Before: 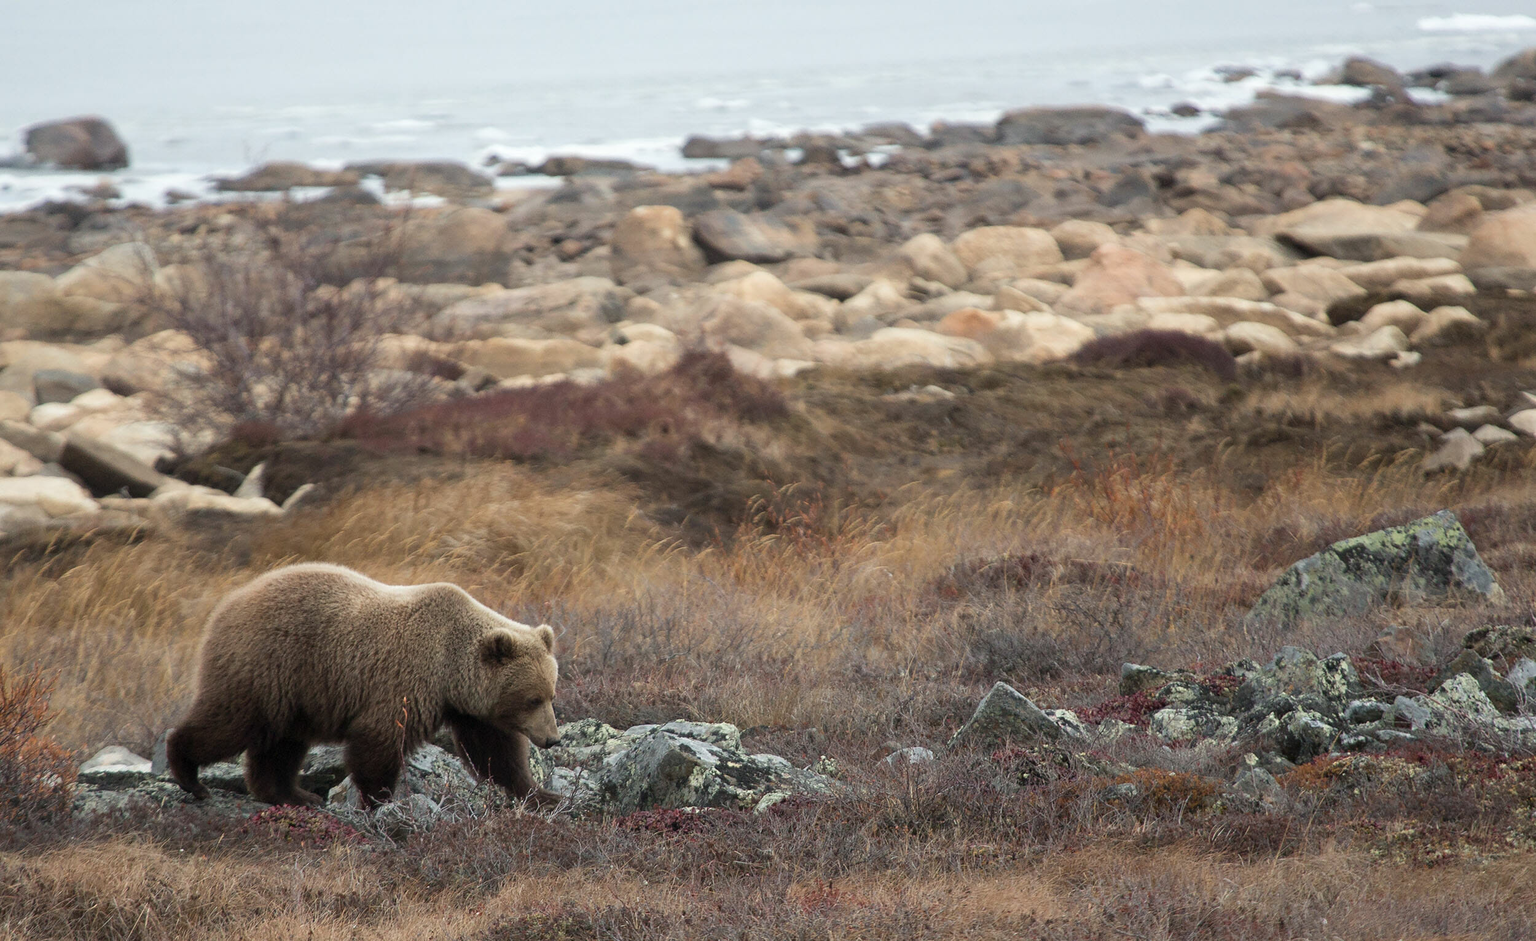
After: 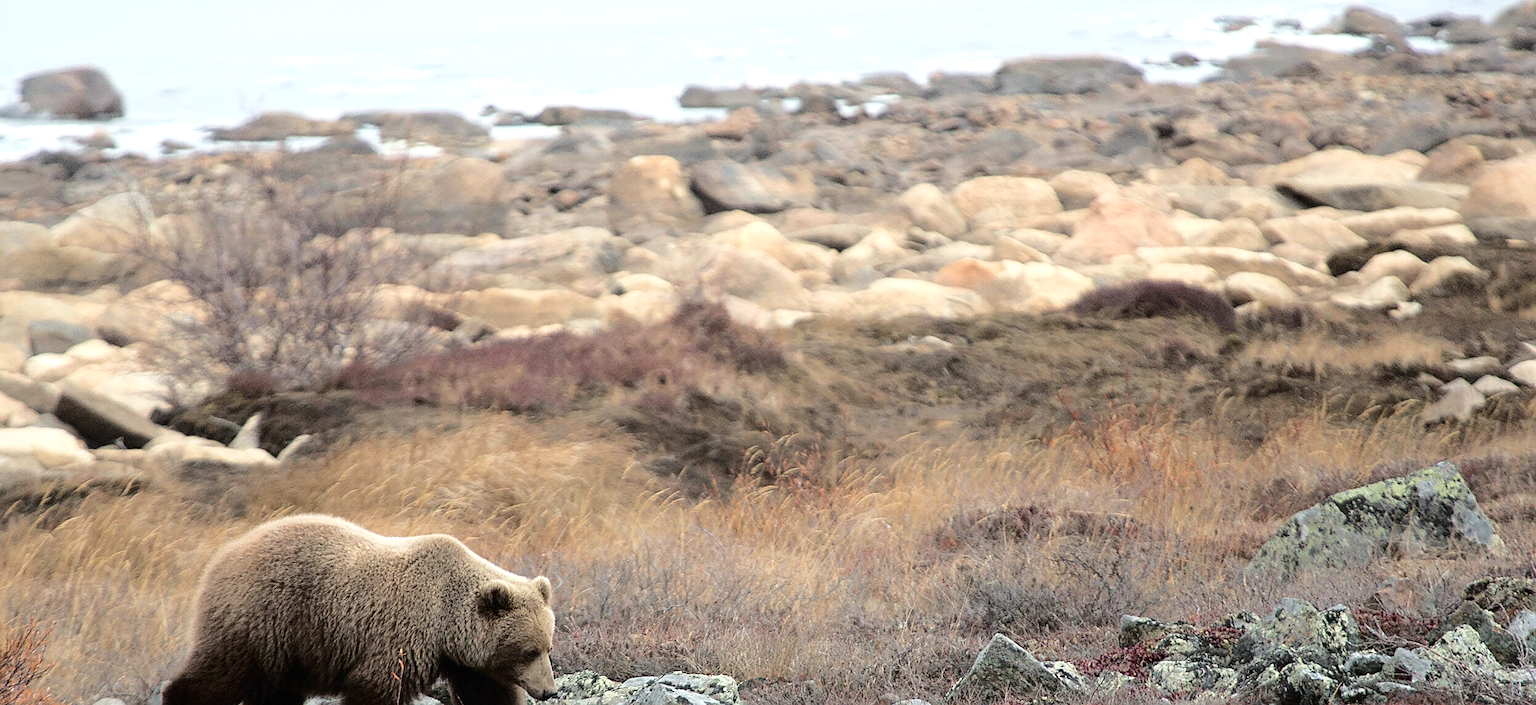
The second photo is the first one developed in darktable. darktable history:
crop: left 0.399%, top 5.473%, bottom 19.798%
tone curve: curves: ch0 [(0, 0) (0.003, 0.002) (0.011, 0.008) (0.025, 0.016) (0.044, 0.026) (0.069, 0.04) (0.1, 0.061) (0.136, 0.104) (0.177, 0.15) (0.224, 0.22) (0.277, 0.307) (0.335, 0.399) (0.399, 0.492) (0.468, 0.575) (0.543, 0.638) (0.623, 0.701) (0.709, 0.778) (0.801, 0.85) (0.898, 0.934) (1, 1)], color space Lab, independent channels, preserve colors none
tone equalizer: -8 EV -0.412 EV, -7 EV -0.403 EV, -6 EV -0.341 EV, -5 EV -0.19 EV, -3 EV 0.252 EV, -2 EV 0.321 EV, -1 EV 0.387 EV, +0 EV 0.447 EV
sharpen: on, module defaults
